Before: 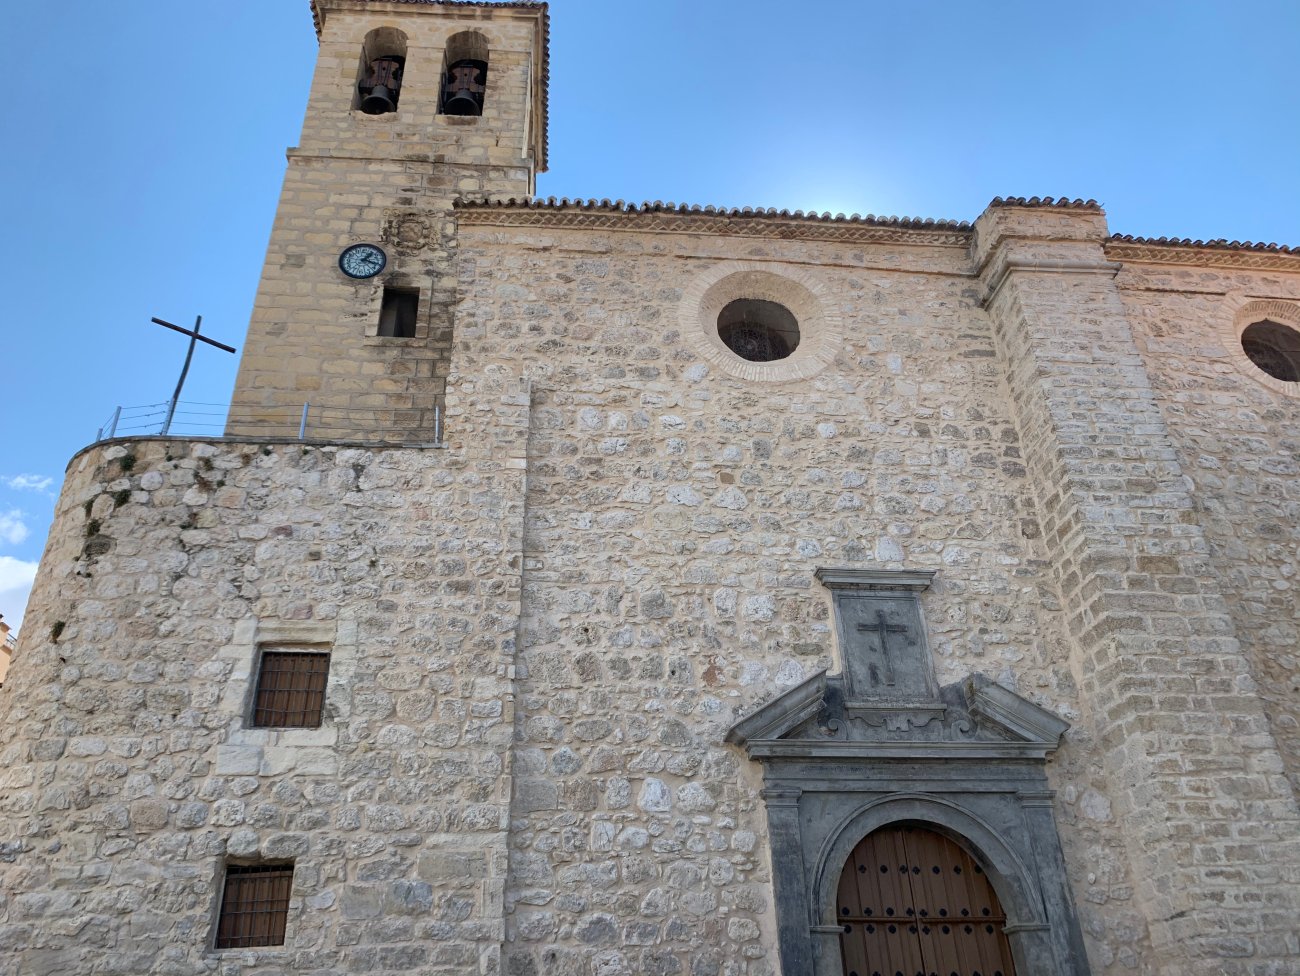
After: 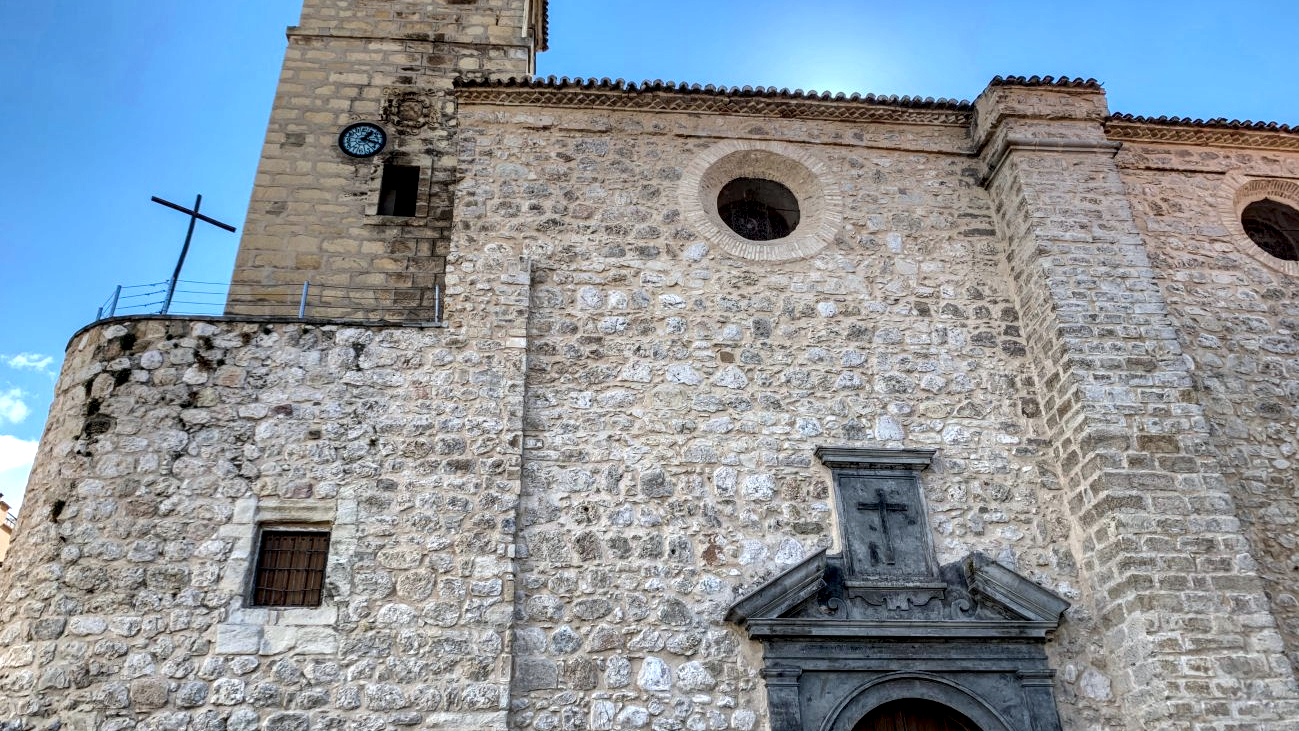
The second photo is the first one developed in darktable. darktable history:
color balance rgb: linear chroma grading › global chroma 13.3%, global vibrance 41.49%
exposure: black level correction 0, exposure 0.5 EV, compensate highlight preservation false
white balance: red 0.988, blue 1.017
color balance: input saturation 80.07%
crop and rotate: top 12.5%, bottom 12.5%
local contrast: highlights 19%, detail 186%
graduated density: rotation 5.63°, offset 76.9
